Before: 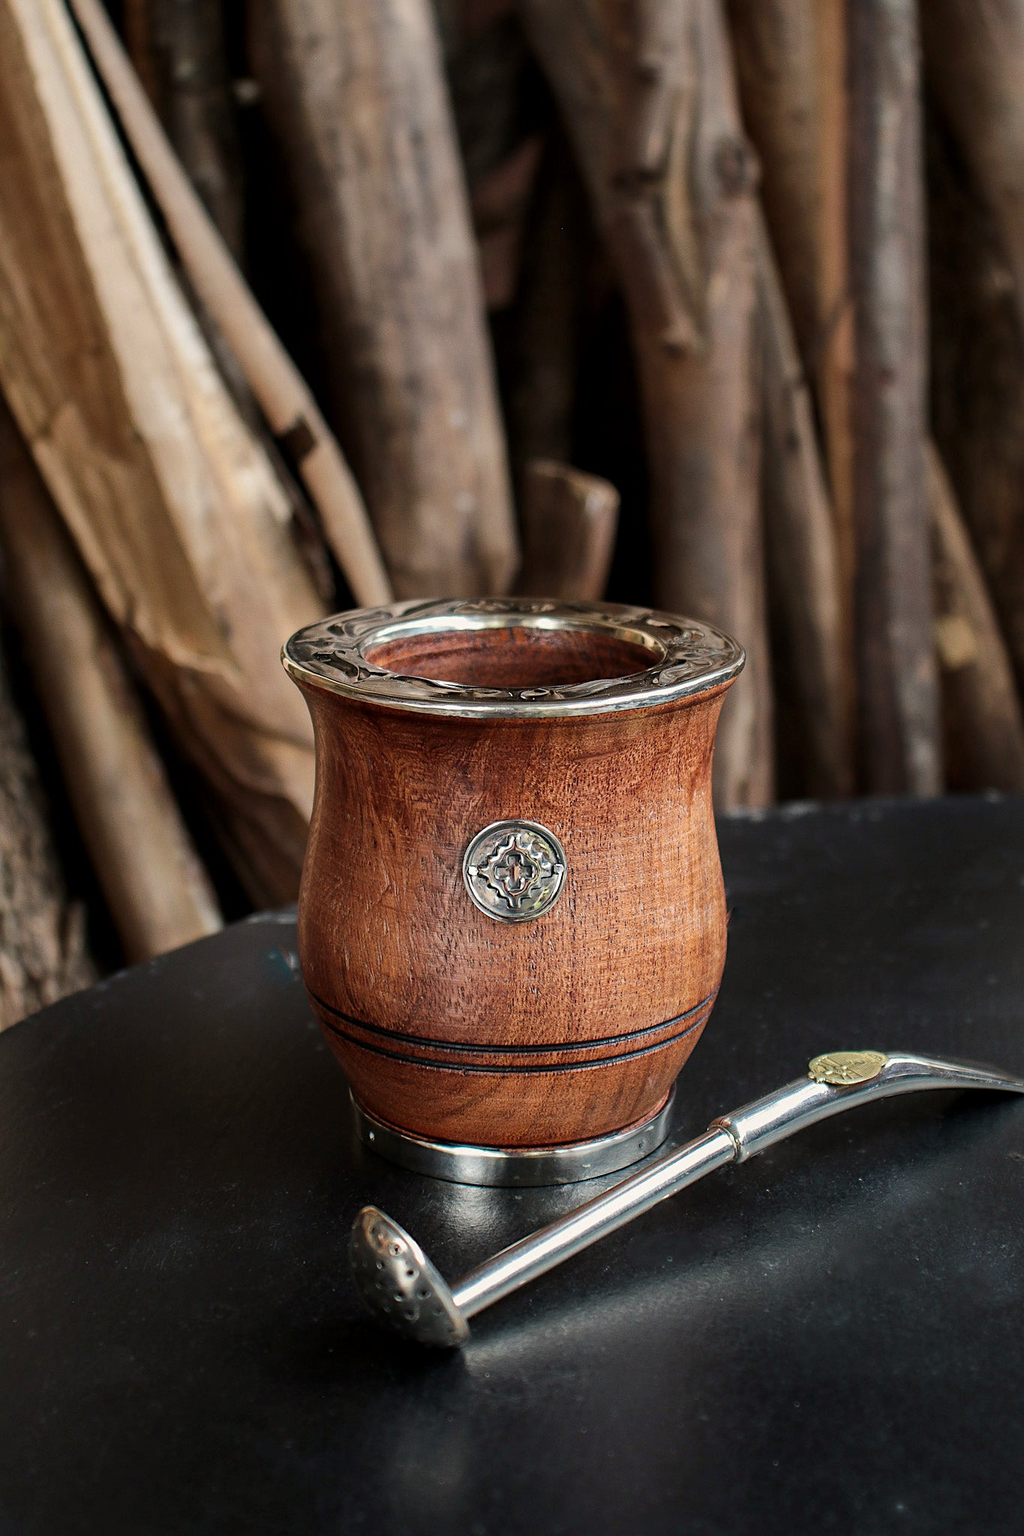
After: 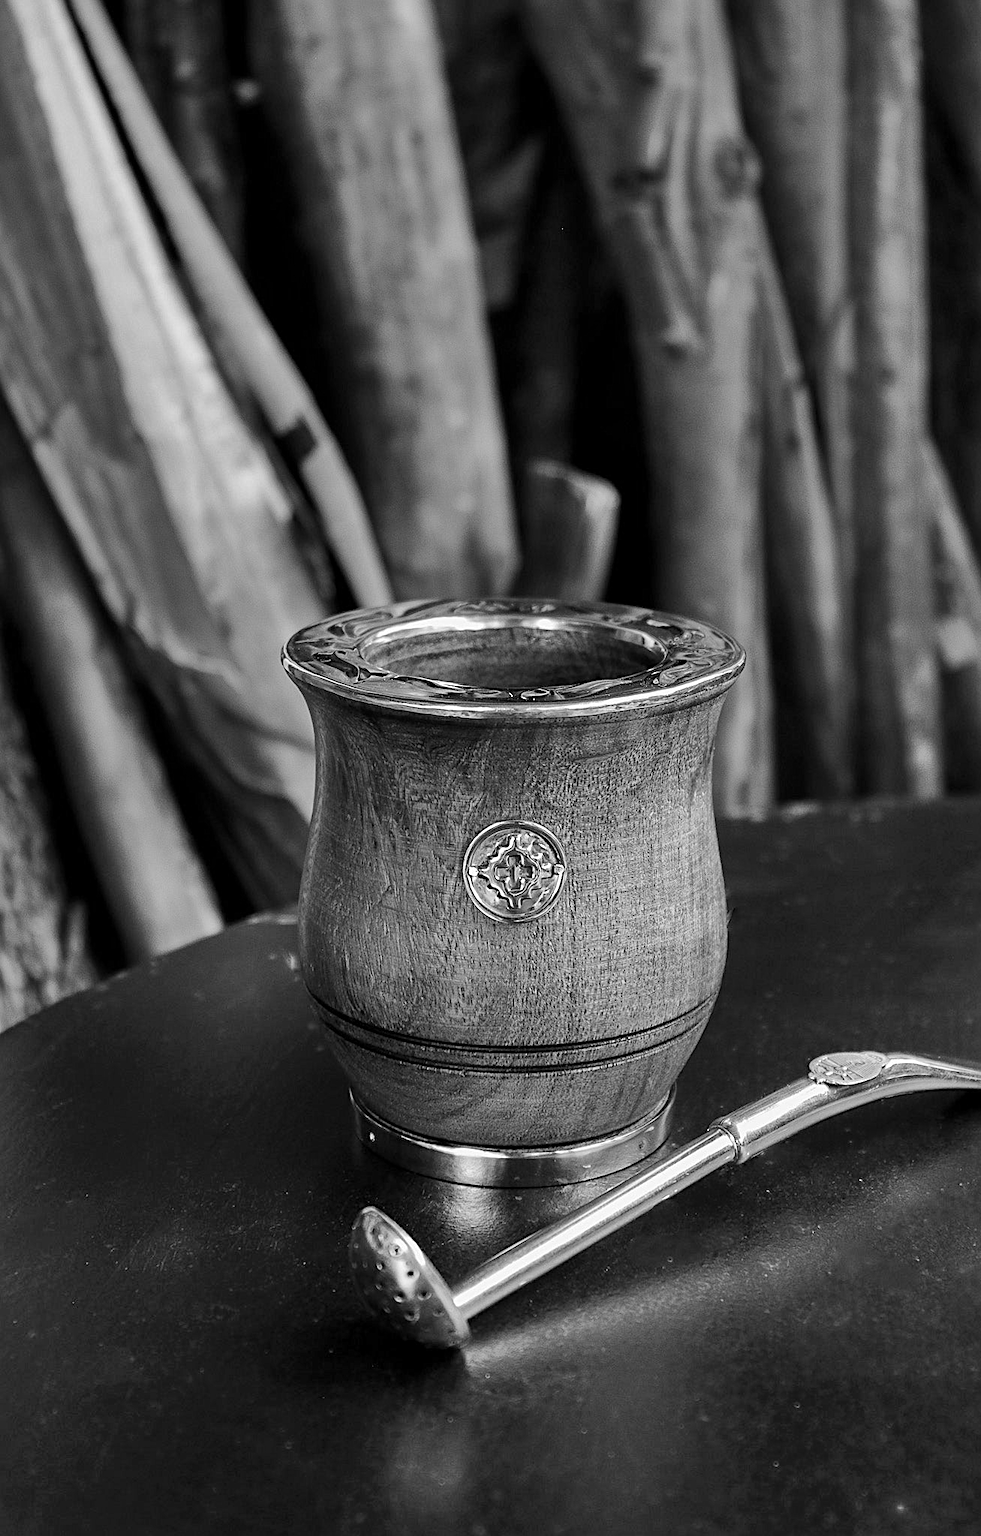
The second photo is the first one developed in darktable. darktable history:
sharpen: radius 2.167, amount 0.381, threshold 0
shadows and highlights: soften with gaussian
crop: right 4.126%, bottom 0.031%
monochrome: on, module defaults
